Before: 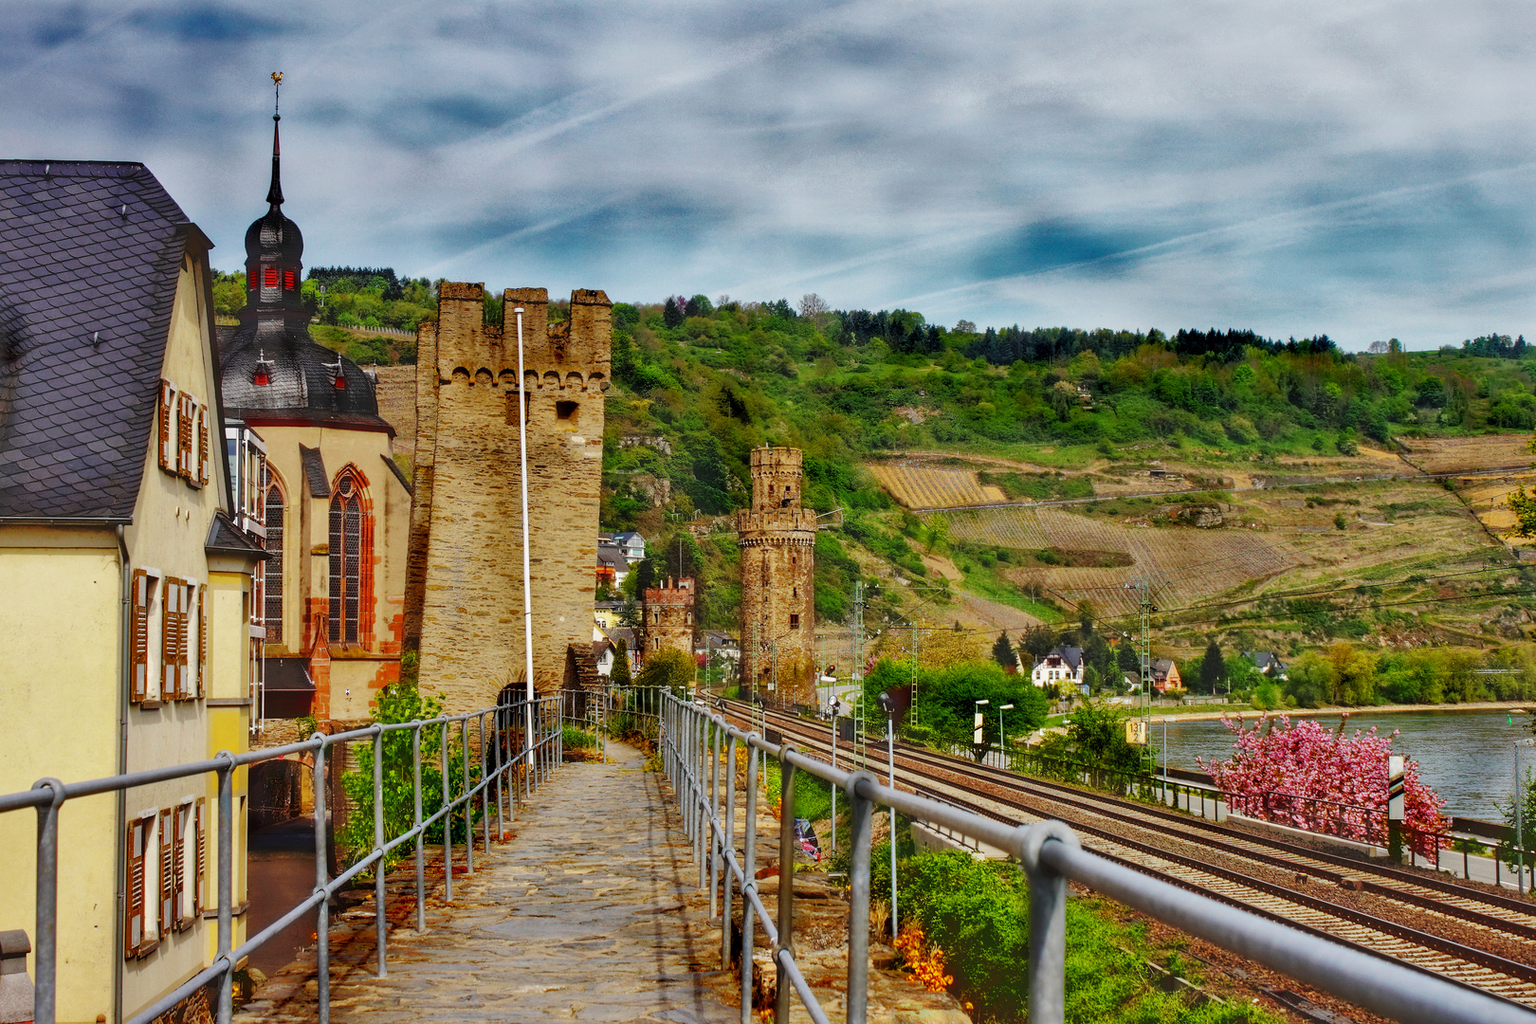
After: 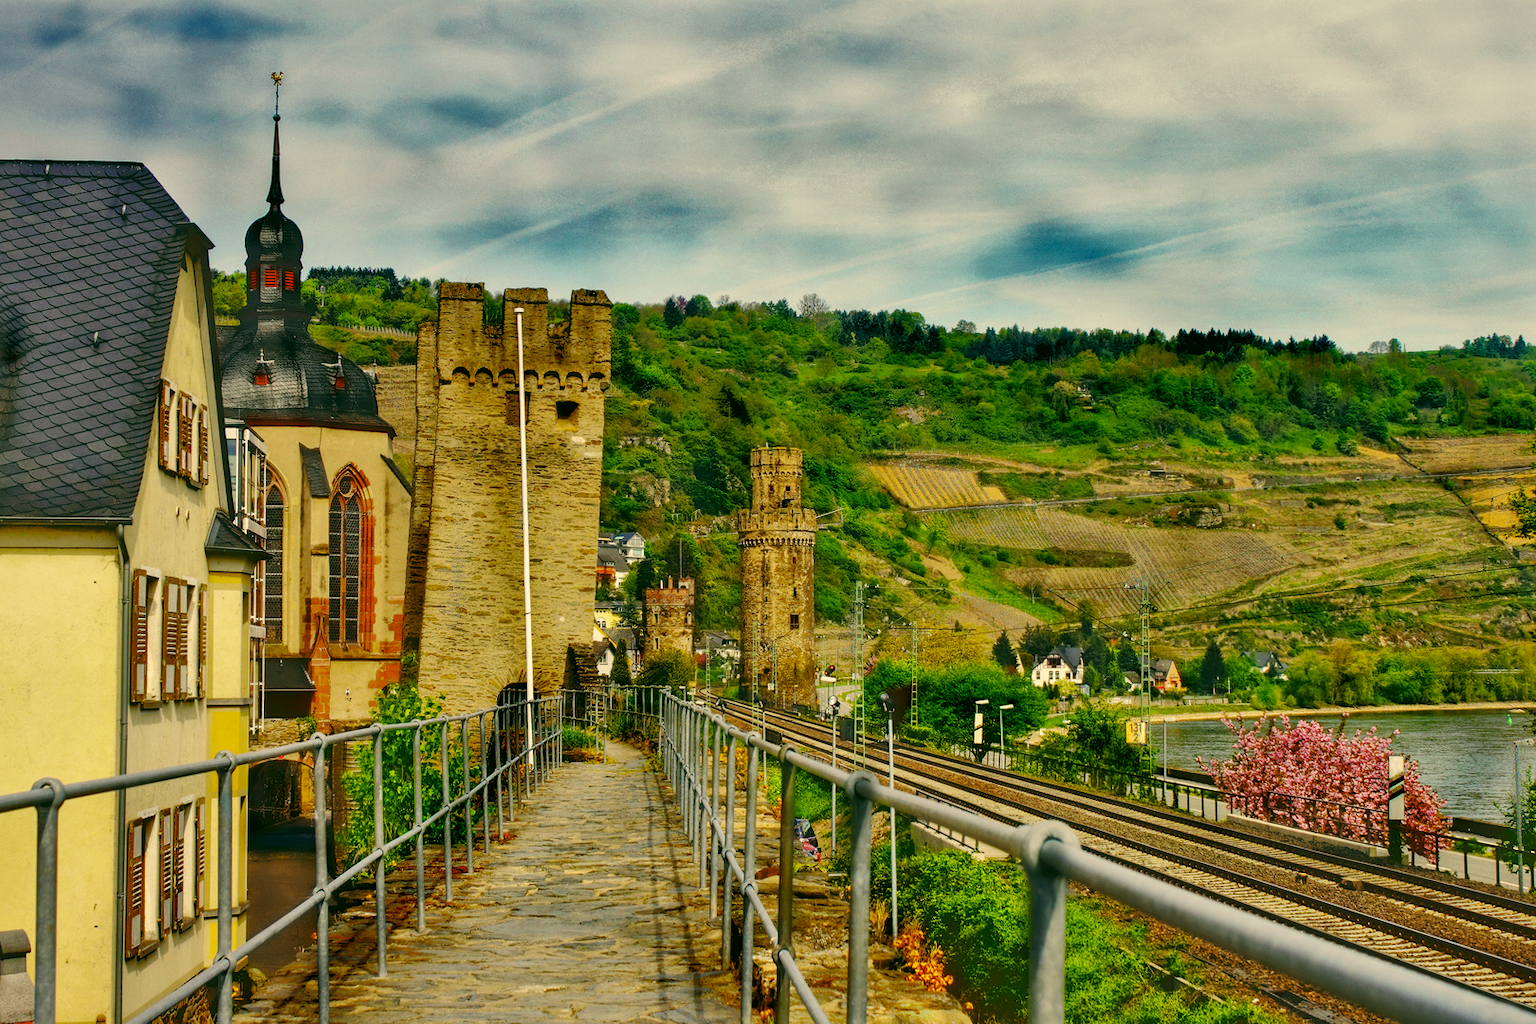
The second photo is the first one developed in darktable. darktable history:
color correction: highlights a* 4.96, highlights b* 23.66, shadows a* -15.53, shadows b* 3.94
color zones: curves: ch0 [(0.25, 0.5) (0.463, 0.627) (0.484, 0.637) (0.75, 0.5)]
local contrast: mode bilateral grid, contrast 19, coarseness 51, detail 120%, midtone range 0.2
